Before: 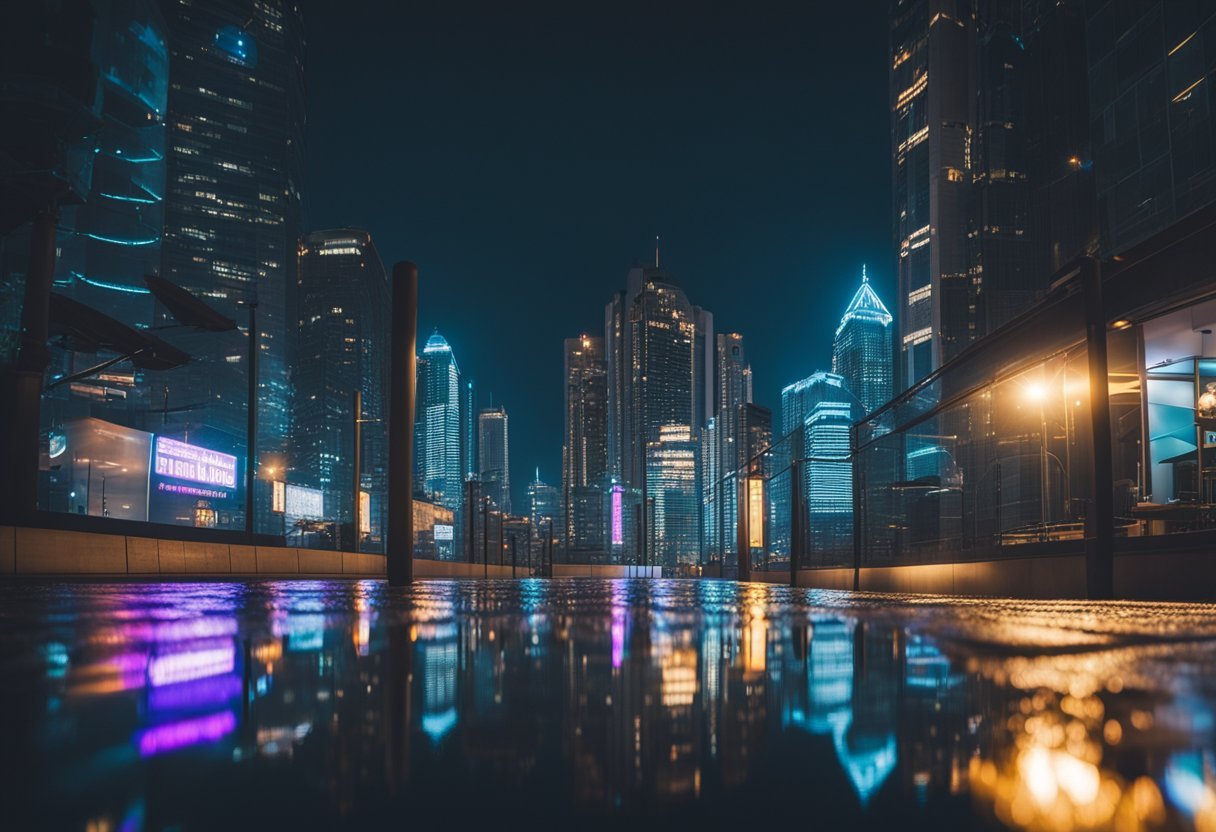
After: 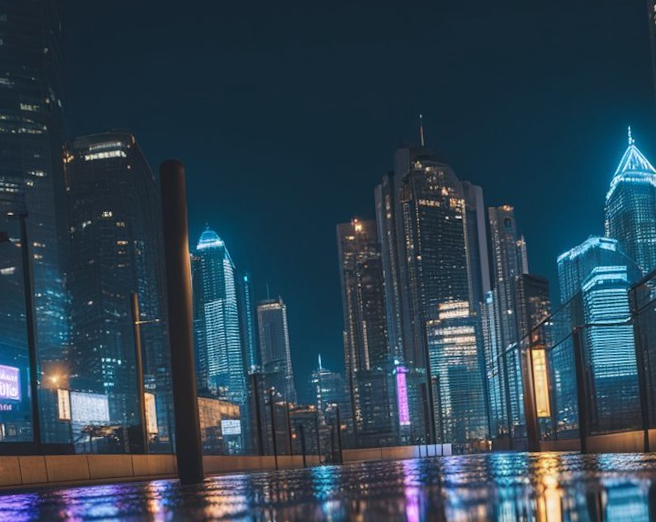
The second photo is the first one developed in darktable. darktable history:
crop: left 16.202%, top 11.208%, right 26.045%, bottom 20.557%
white balance: red 0.983, blue 1.036
rotate and perspective: rotation -4.57°, crop left 0.054, crop right 0.944, crop top 0.087, crop bottom 0.914
